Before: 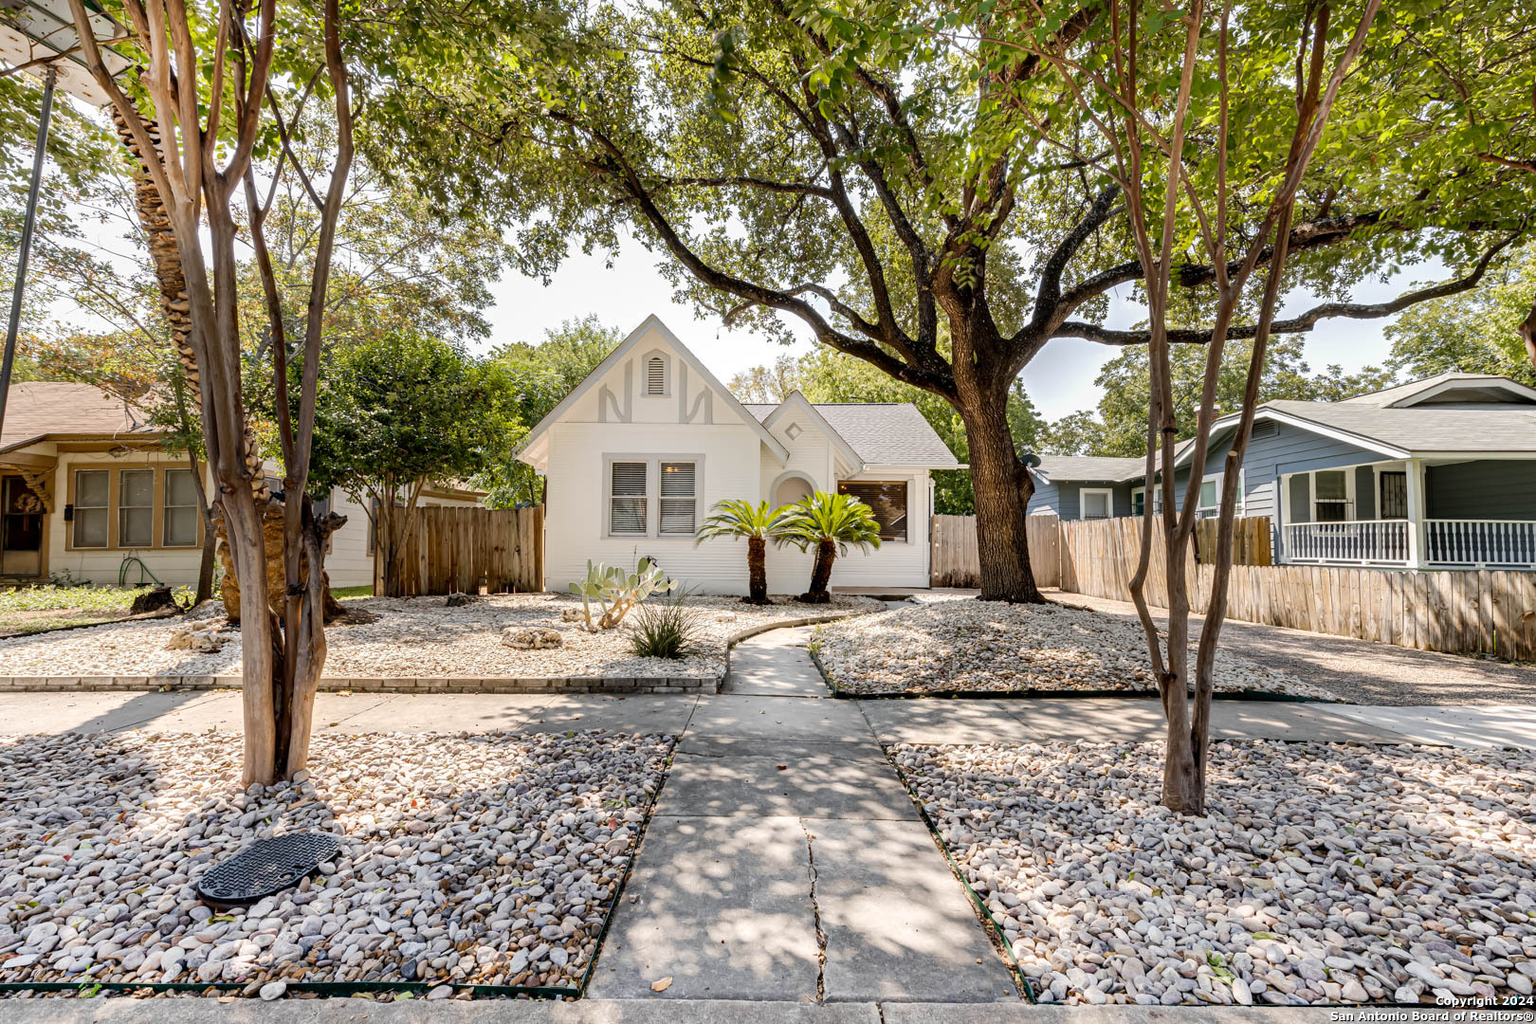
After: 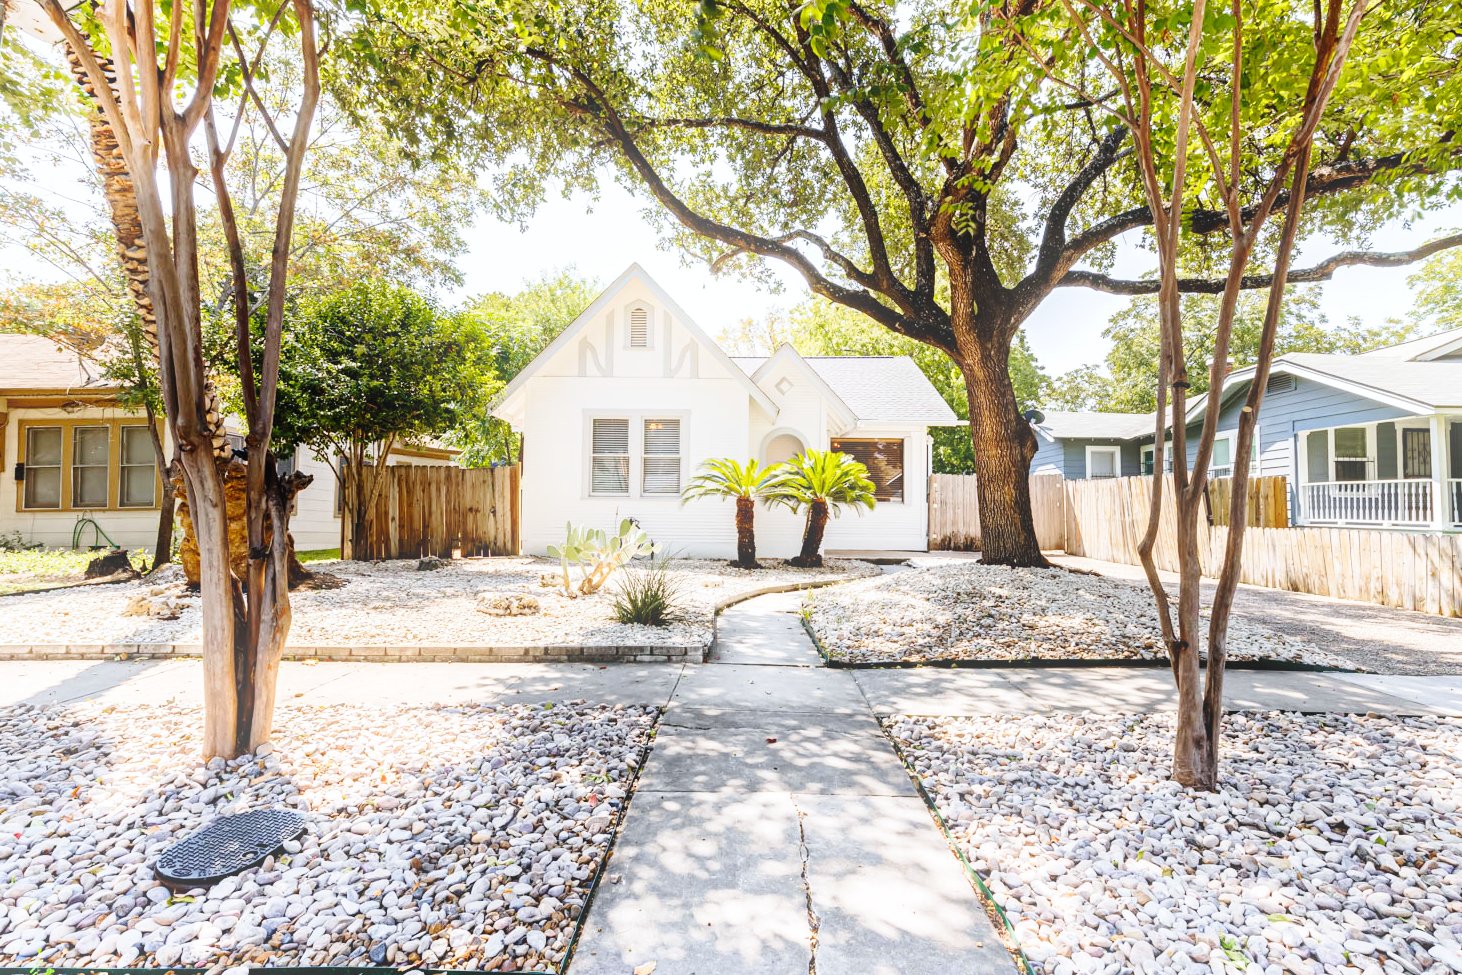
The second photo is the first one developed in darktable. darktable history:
crop: left 3.305%, top 6.436%, right 6.389%, bottom 3.258%
base curve: curves: ch0 [(0, 0) (0.028, 0.03) (0.121, 0.232) (0.46, 0.748) (0.859, 0.968) (1, 1)], preserve colors none
white balance: red 0.974, blue 1.044
bloom: size 15%, threshold 97%, strength 7%
